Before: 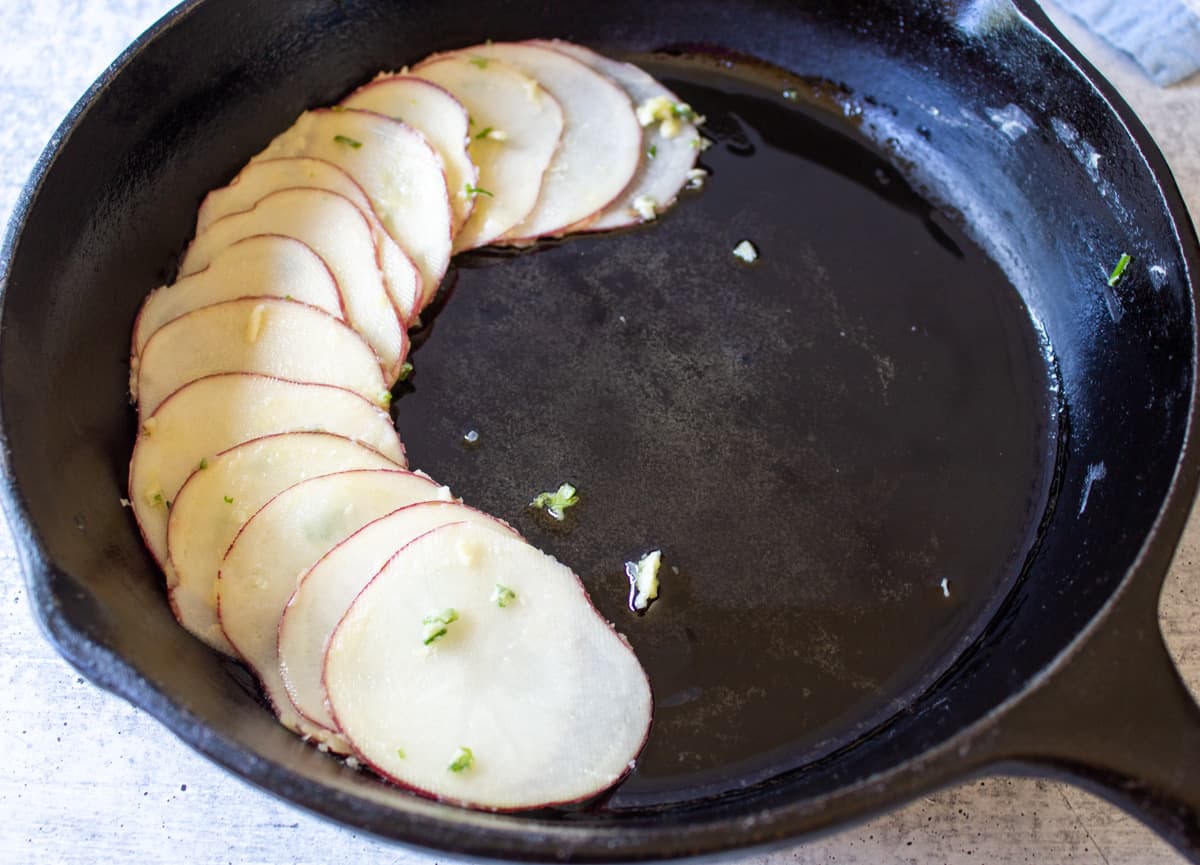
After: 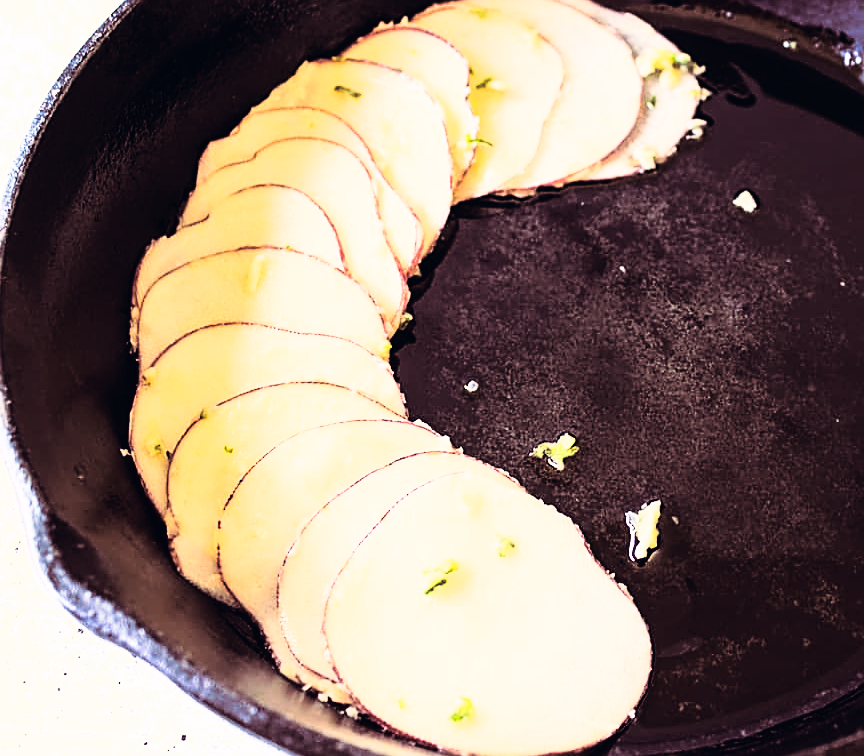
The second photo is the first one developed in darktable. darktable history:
sharpen: amount 0.75
split-toning: on, module defaults
contrast brightness saturation: saturation -0.05
rgb curve: curves: ch0 [(0, 0) (0.21, 0.15) (0.24, 0.21) (0.5, 0.75) (0.75, 0.96) (0.89, 0.99) (1, 1)]; ch1 [(0, 0.02) (0.21, 0.13) (0.25, 0.2) (0.5, 0.67) (0.75, 0.9) (0.89, 0.97) (1, 1)]; ch2 [(0, 0.02) (0.21, 0.13) (0.25, 0.2) (0.5, 0.67) (0.75, 0.9) (0.89, 0.97) (1, 1)], compensate middle gray true
color correction: highlights a* 10.32, highlights b* 14.66, shadows a* -9.59, shadows b* -15.02
crop: top 5.803%, right 27.864%, bottom 5.804%
